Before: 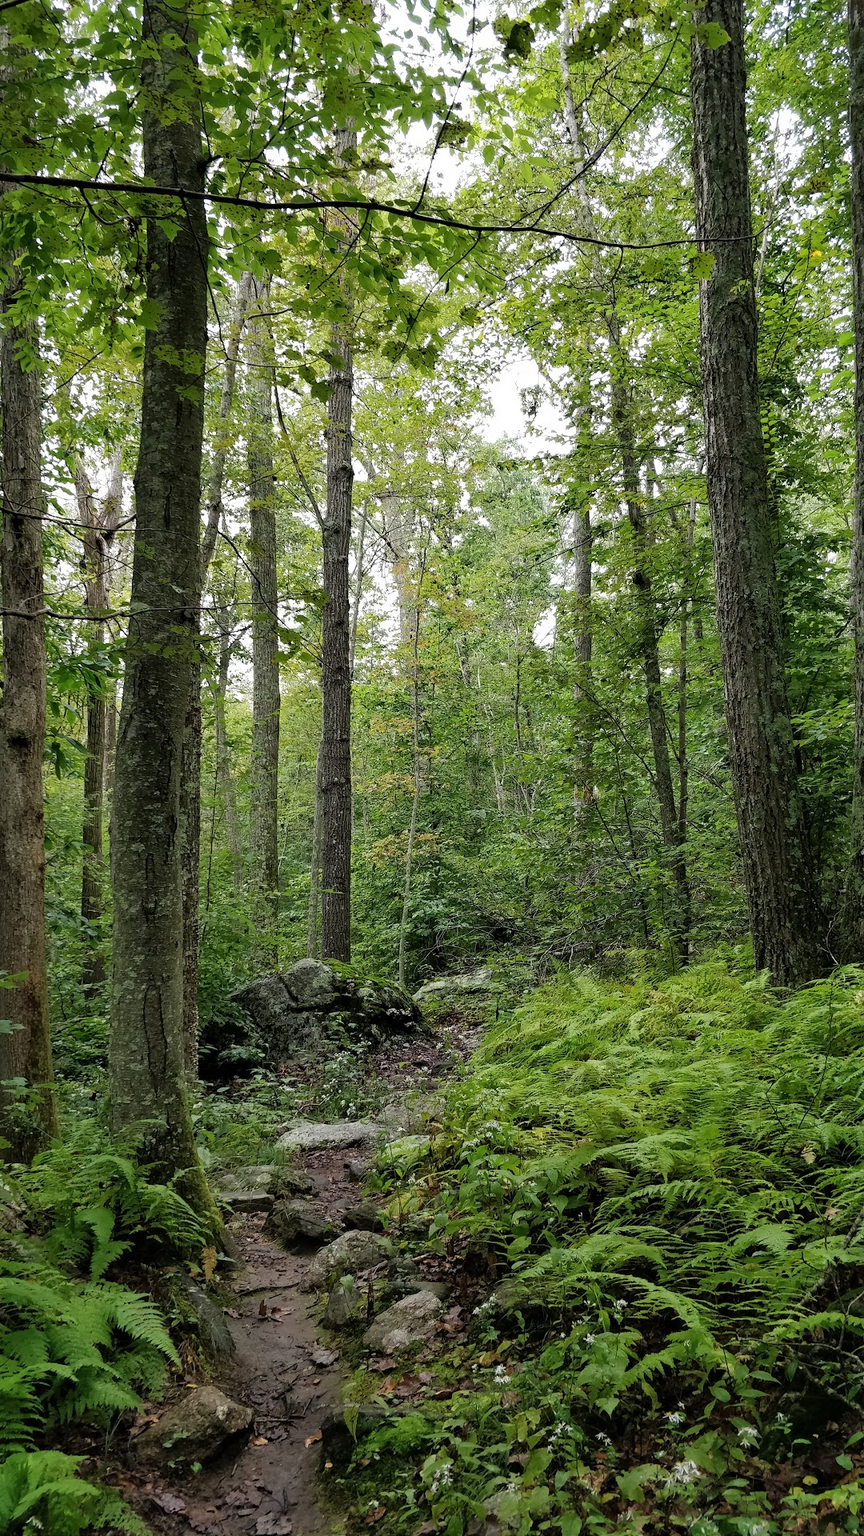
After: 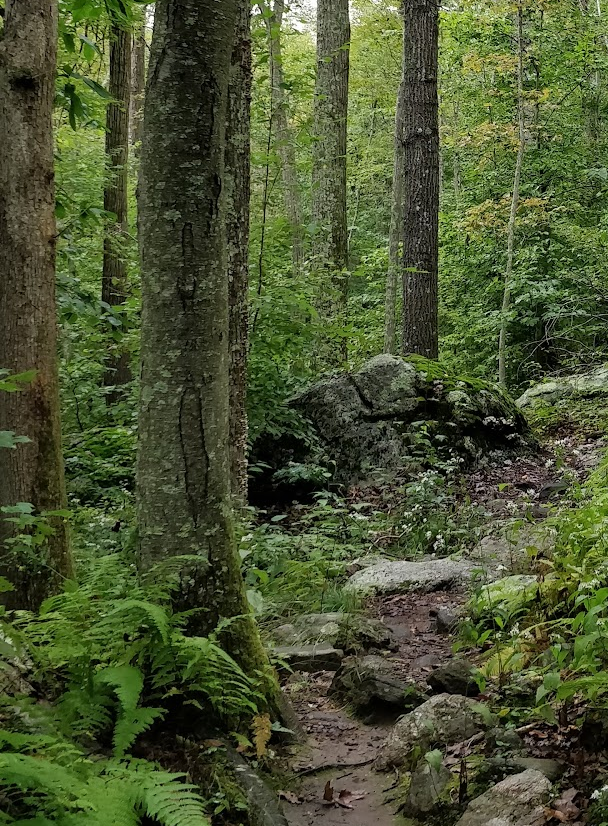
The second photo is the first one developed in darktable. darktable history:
crop: top 44.004%, right 43.664%, bottom 12.971%
